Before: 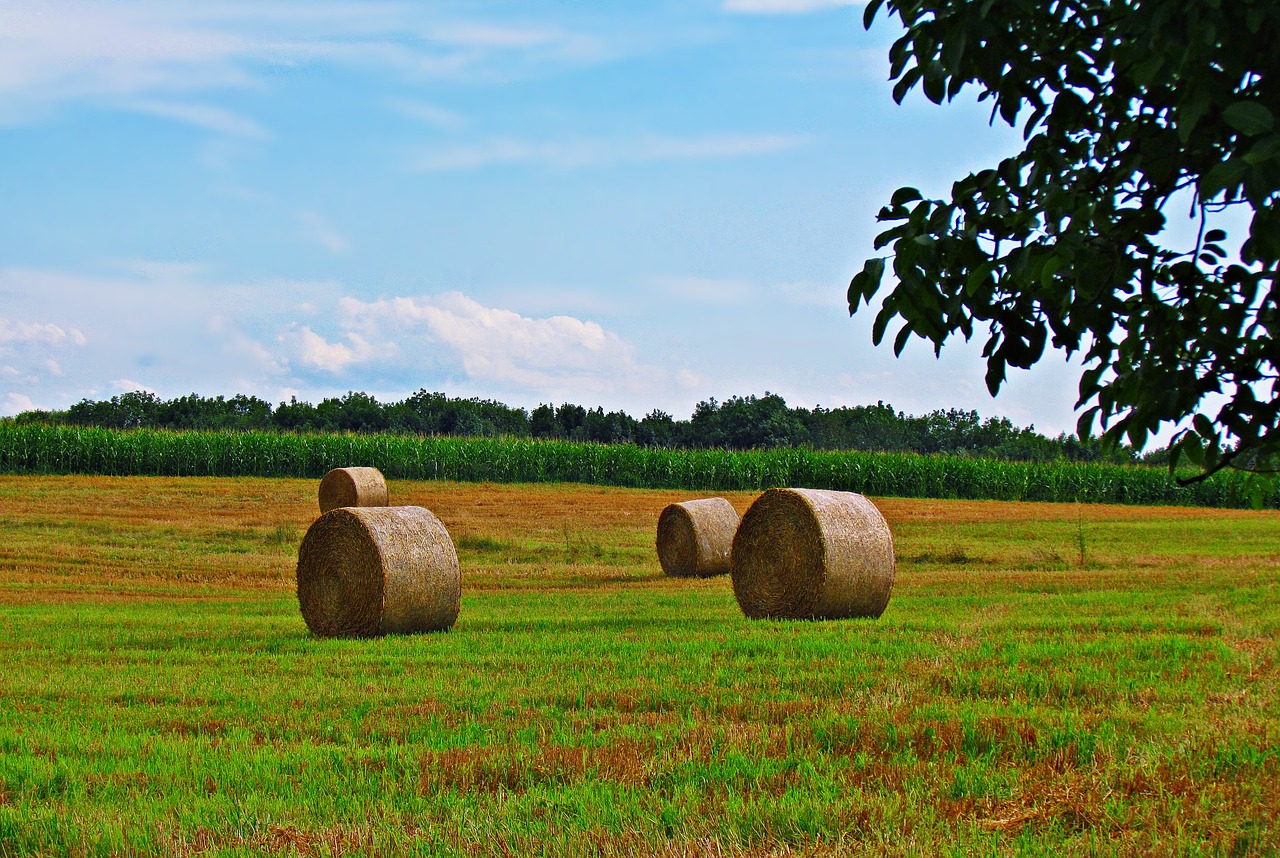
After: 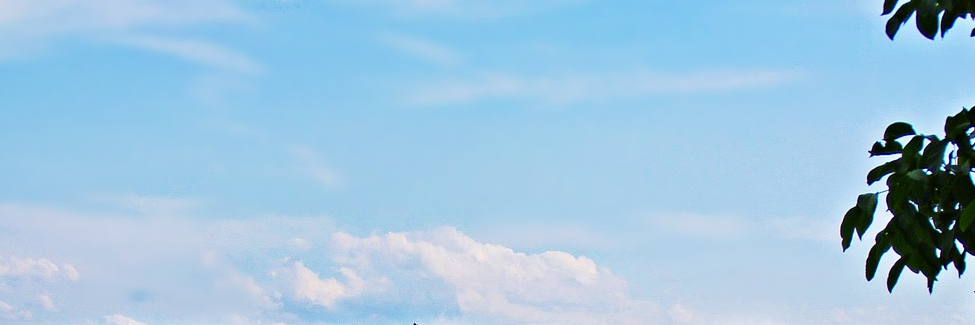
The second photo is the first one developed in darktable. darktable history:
crop: left 0.582%, top 7.651%, right 23.176%, bottom 54.387%
